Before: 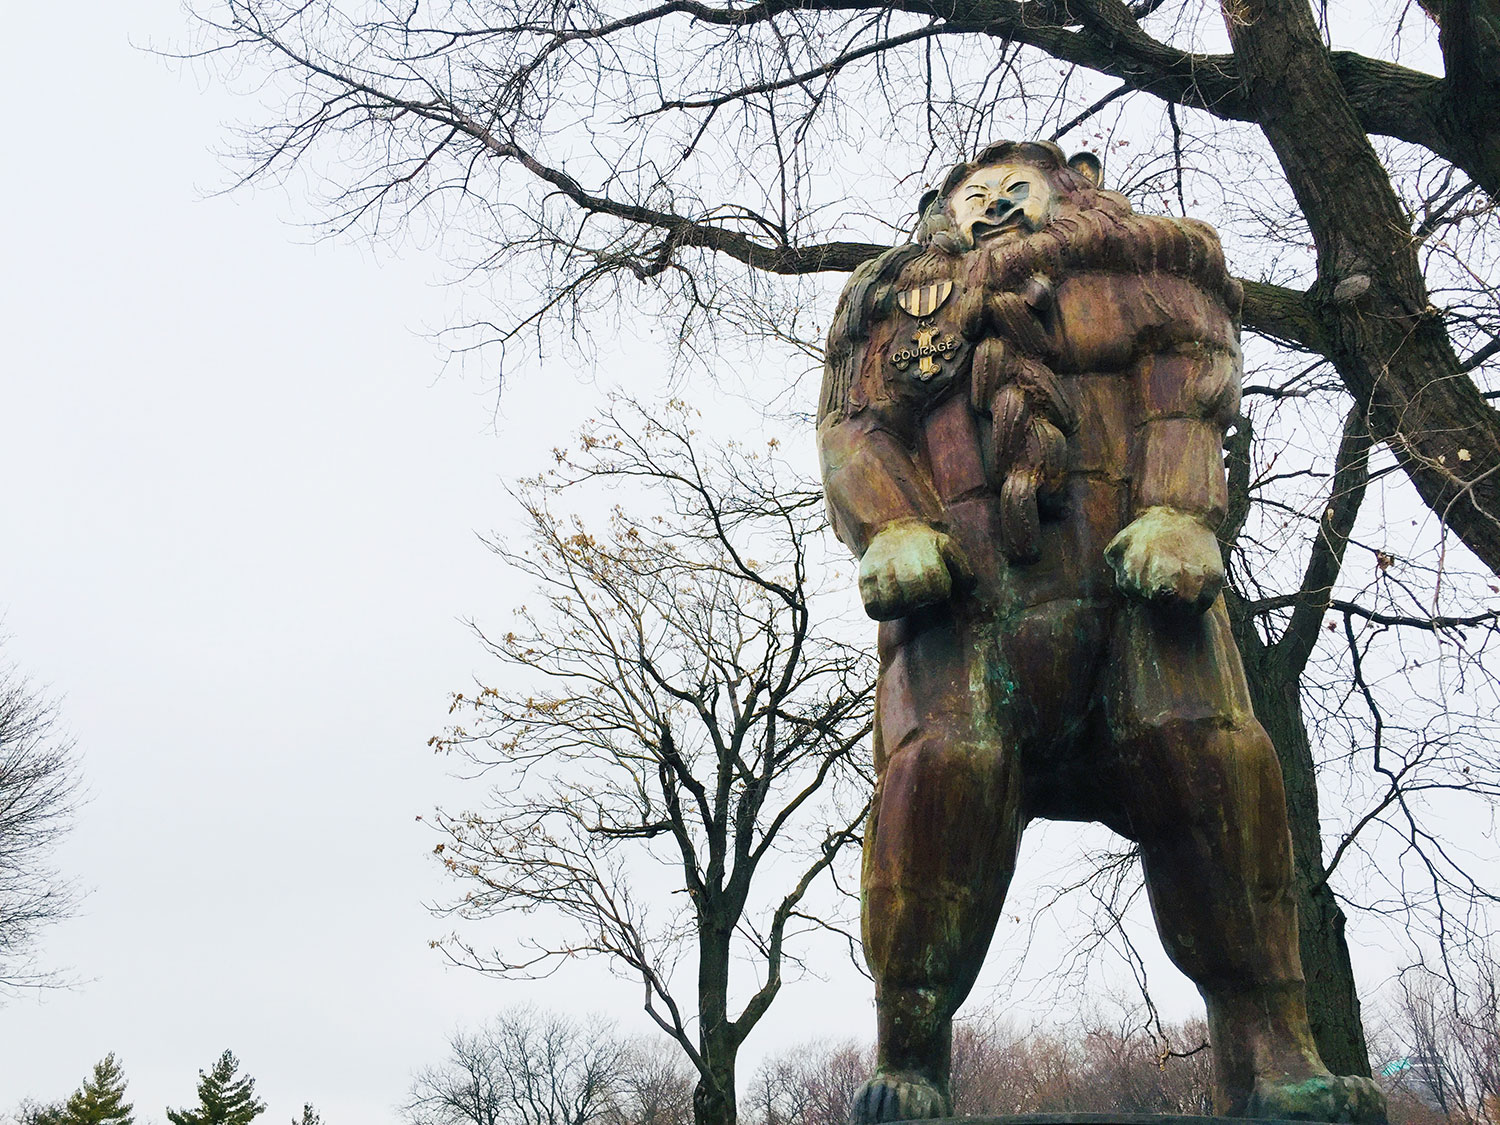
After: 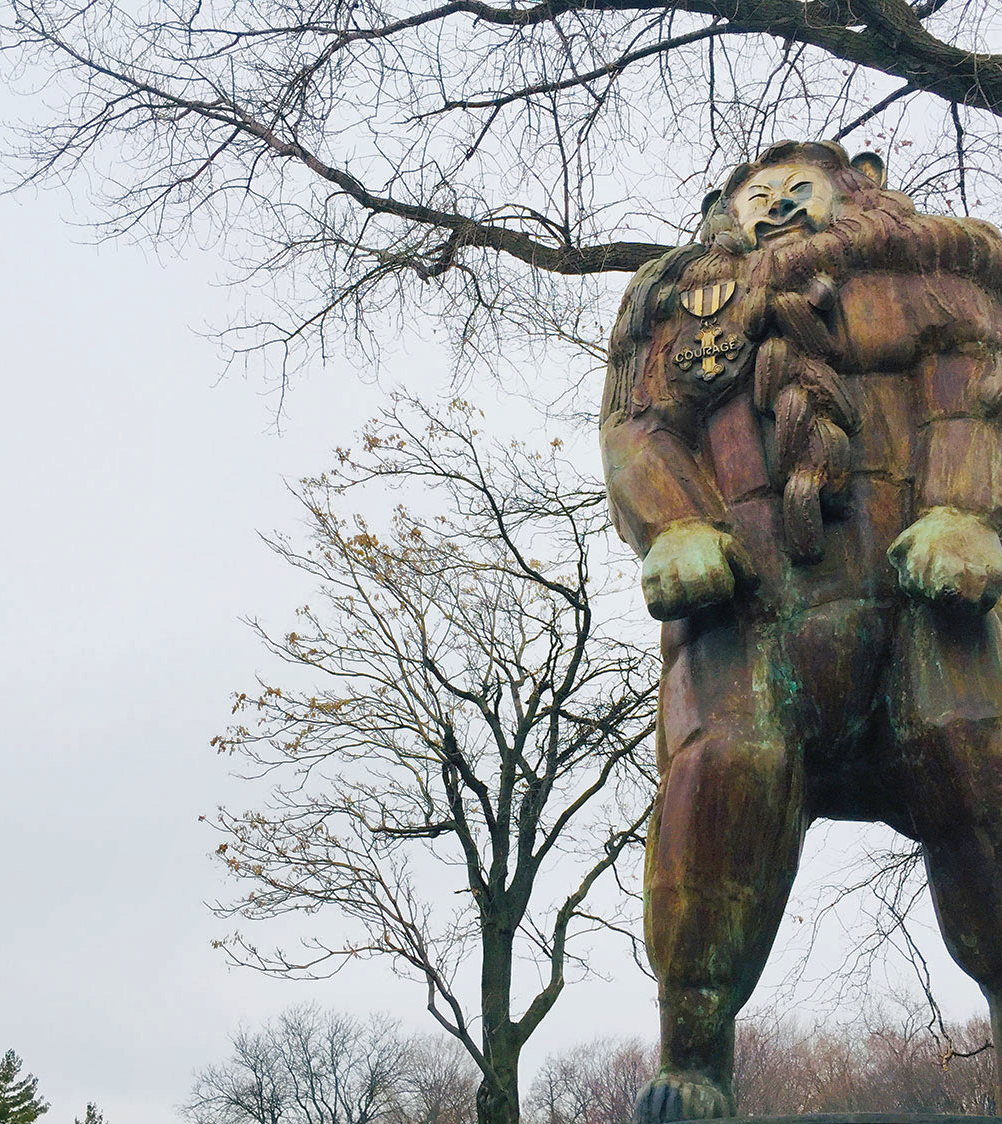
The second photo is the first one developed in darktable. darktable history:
crop and rotate: left 14.487%, right 18.712%
shadows and highlights: on, module defaults
